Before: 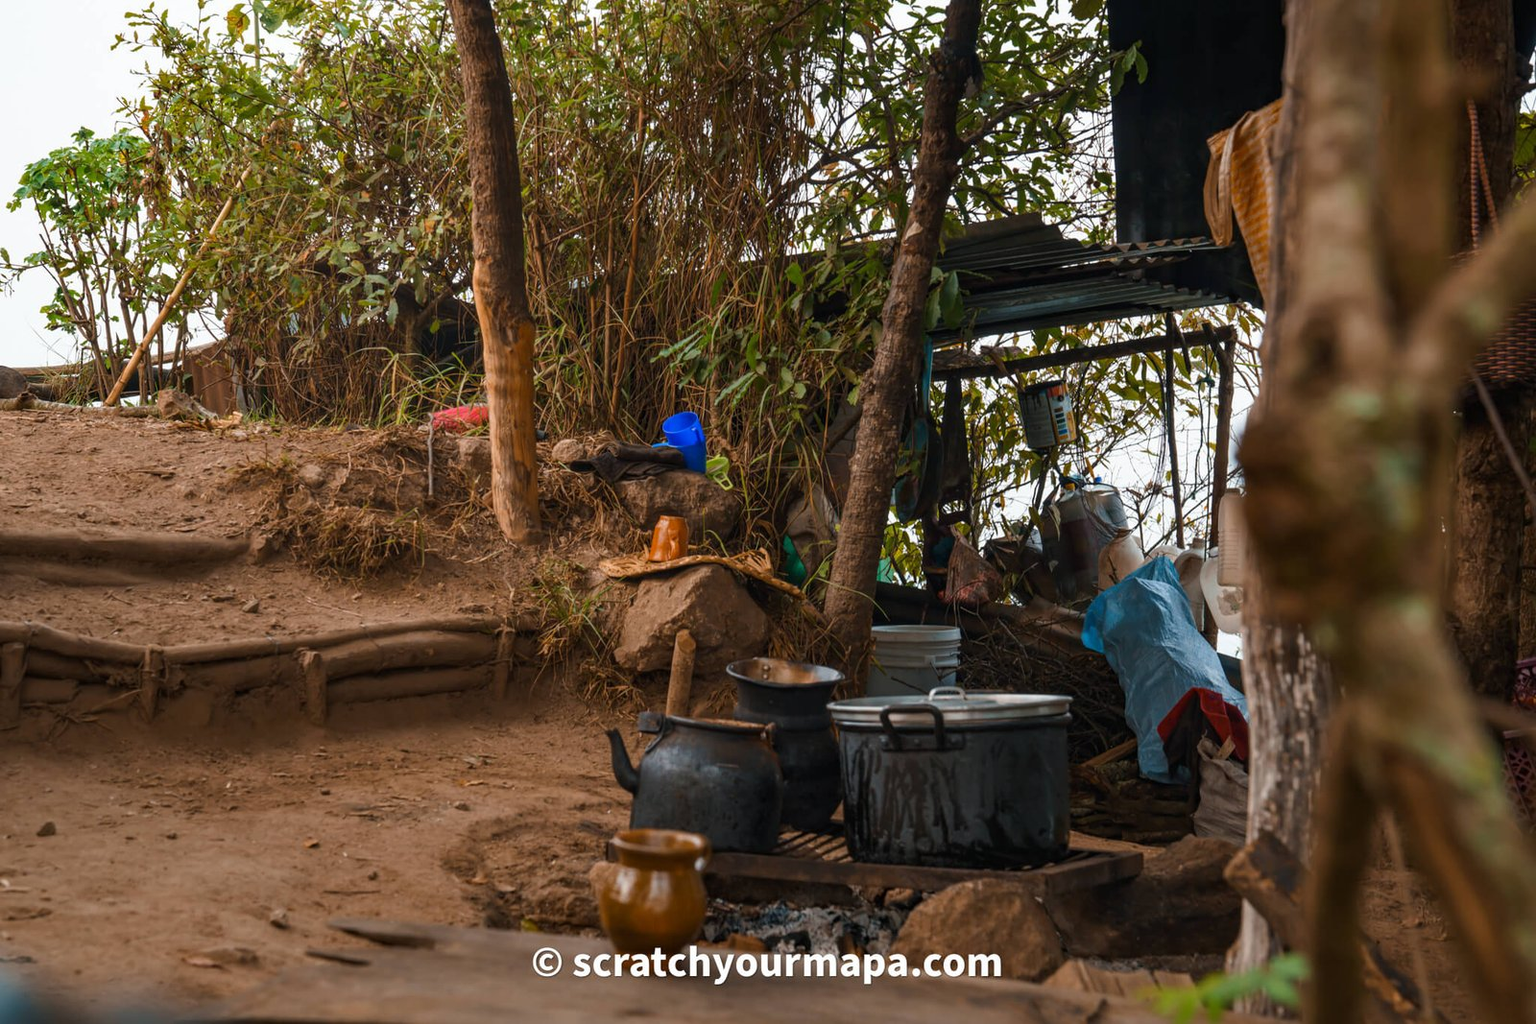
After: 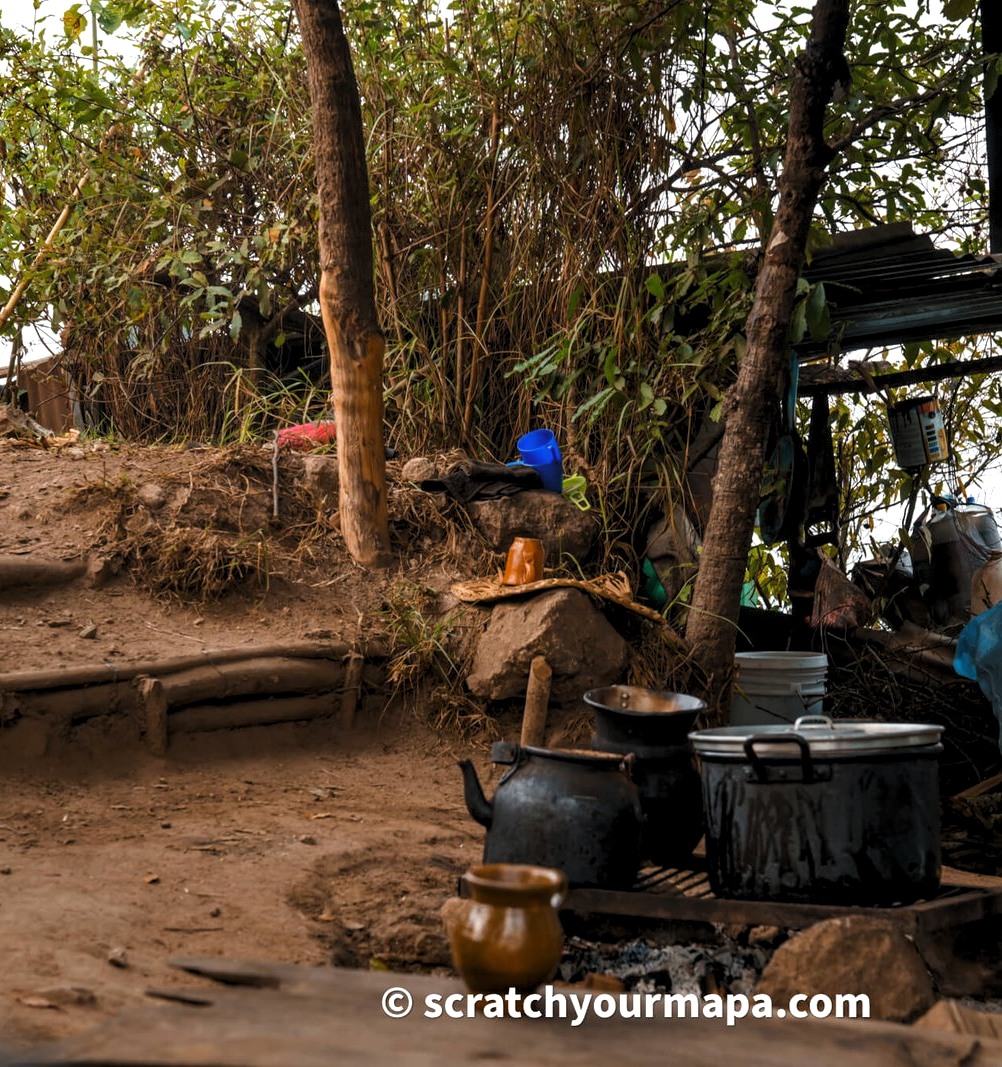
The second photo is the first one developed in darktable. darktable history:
crop: left 10.873%, right 26.476%
levels: levels [0.062, 0.494, 0.925]
